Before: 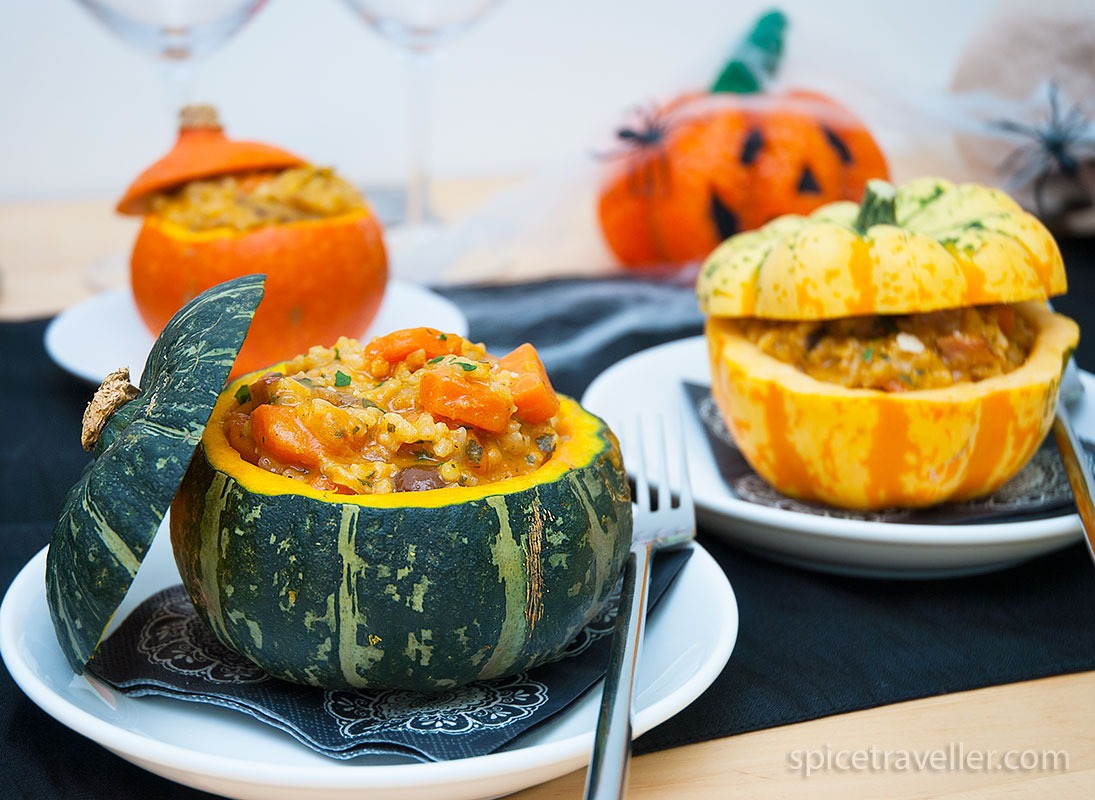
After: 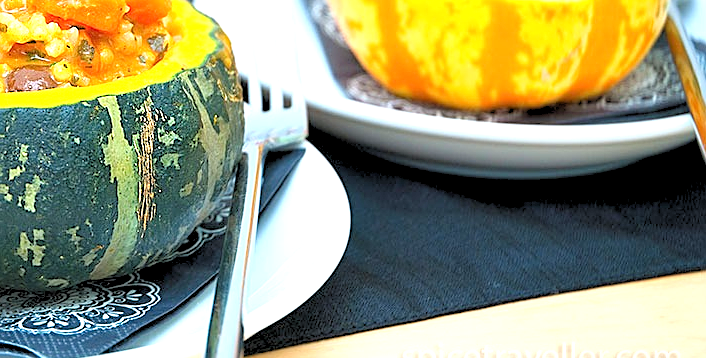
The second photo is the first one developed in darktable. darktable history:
crop and rotate: left 35.509%, top 50.238%, bottom 4.934%
exposure: black level correction 0, exposure 1.2 EV, compensate exposure bias true, compensate highlight preservation false
sharpen: on, module defaults
rgb levels: preserve colors sum RGB, levels [[0.038, 0.433, 0.934], [0, 0.5, 1], [0, 0.5, 1]]
